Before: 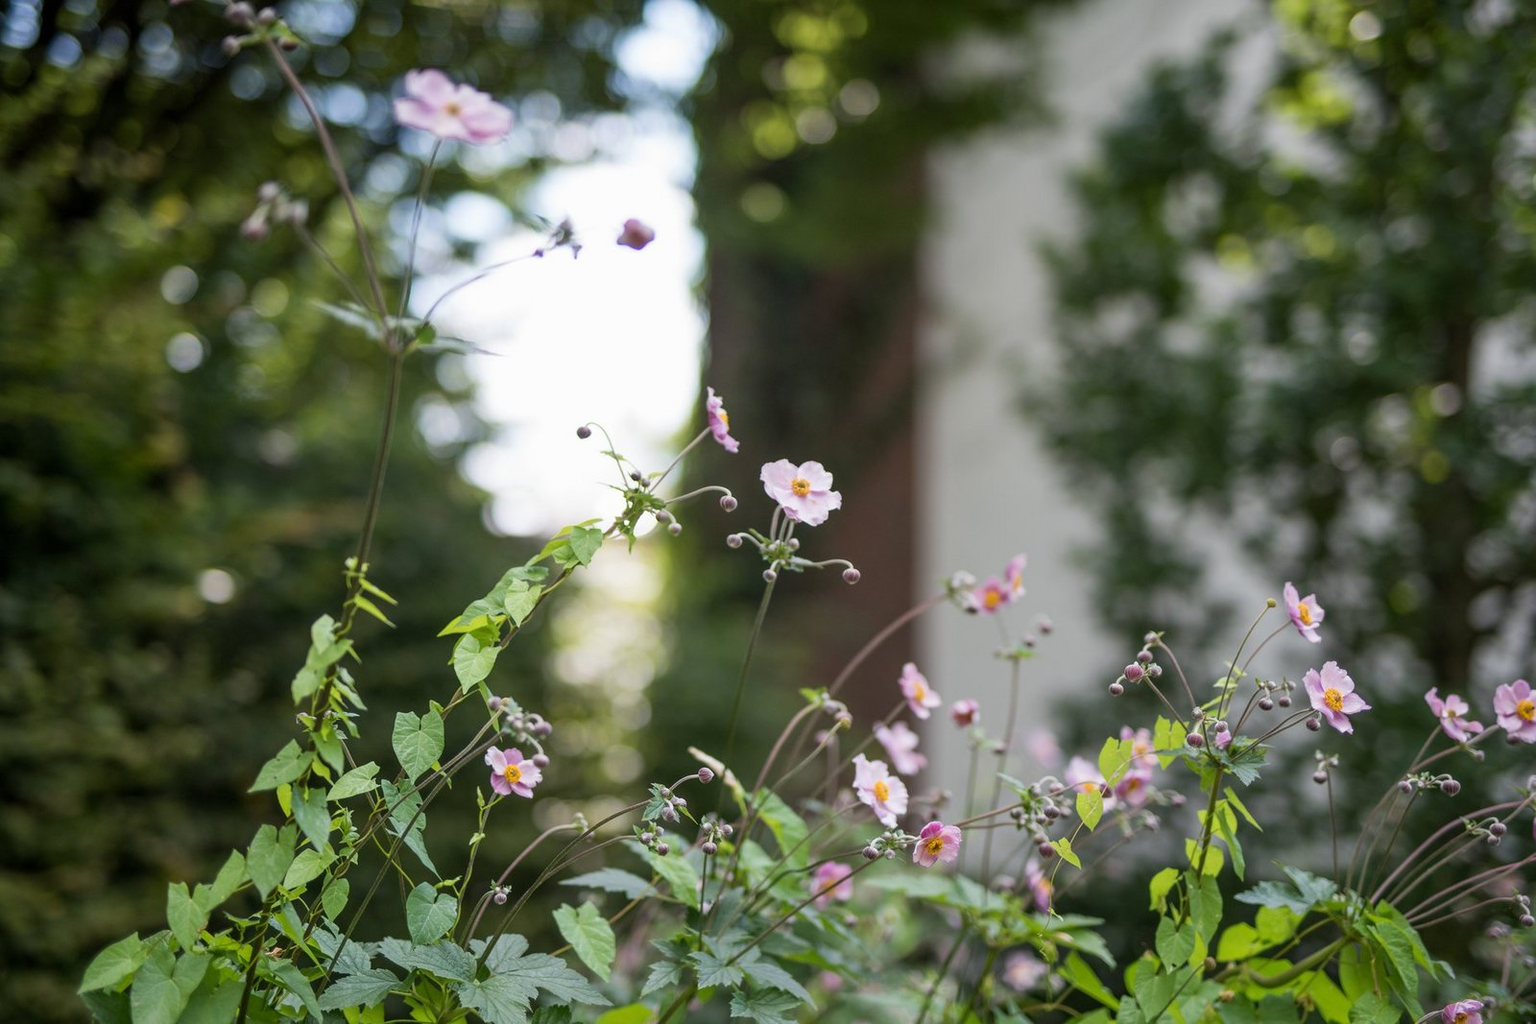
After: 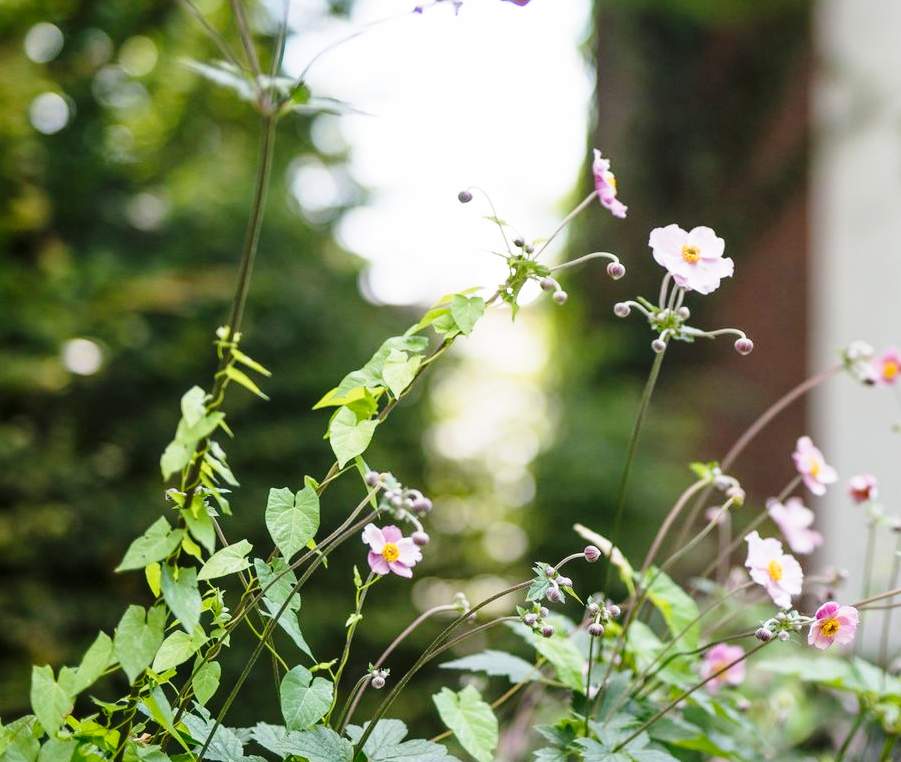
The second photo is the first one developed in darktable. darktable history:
crop: left 8.966%, top 23.852%, right 34.699%, bottom 4.703%
base curve: curves: ch0 [(0, 0) (0.028, 0.03) (0.121, 0.232) (0.46, 0.748) (0.859, 0.968) (1, 1)], preserve colors none
